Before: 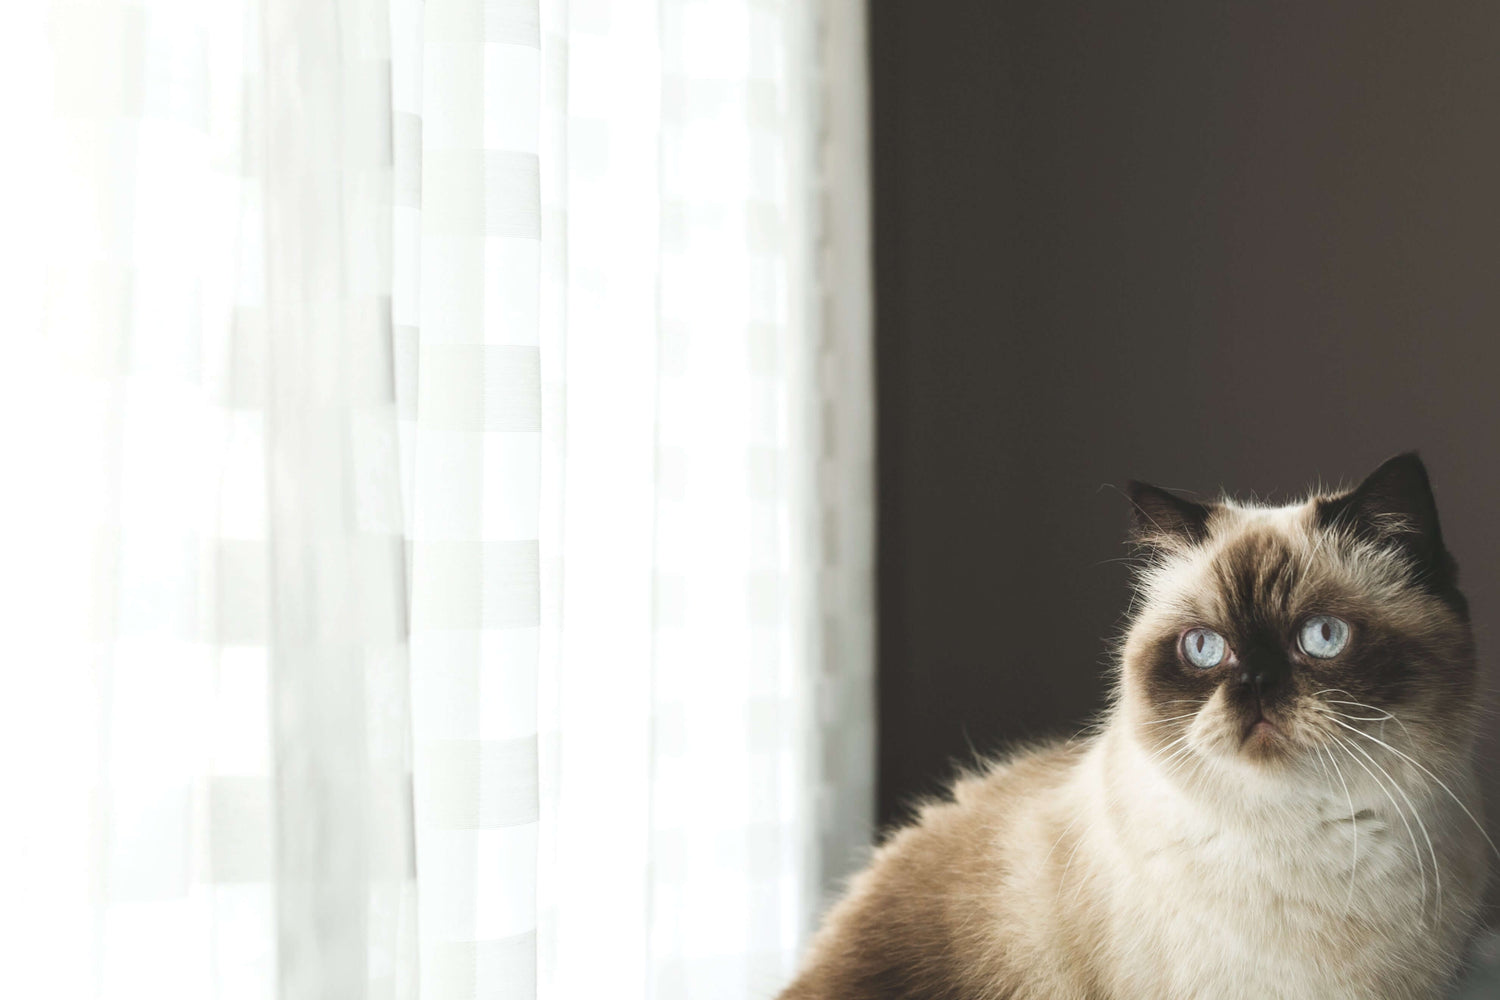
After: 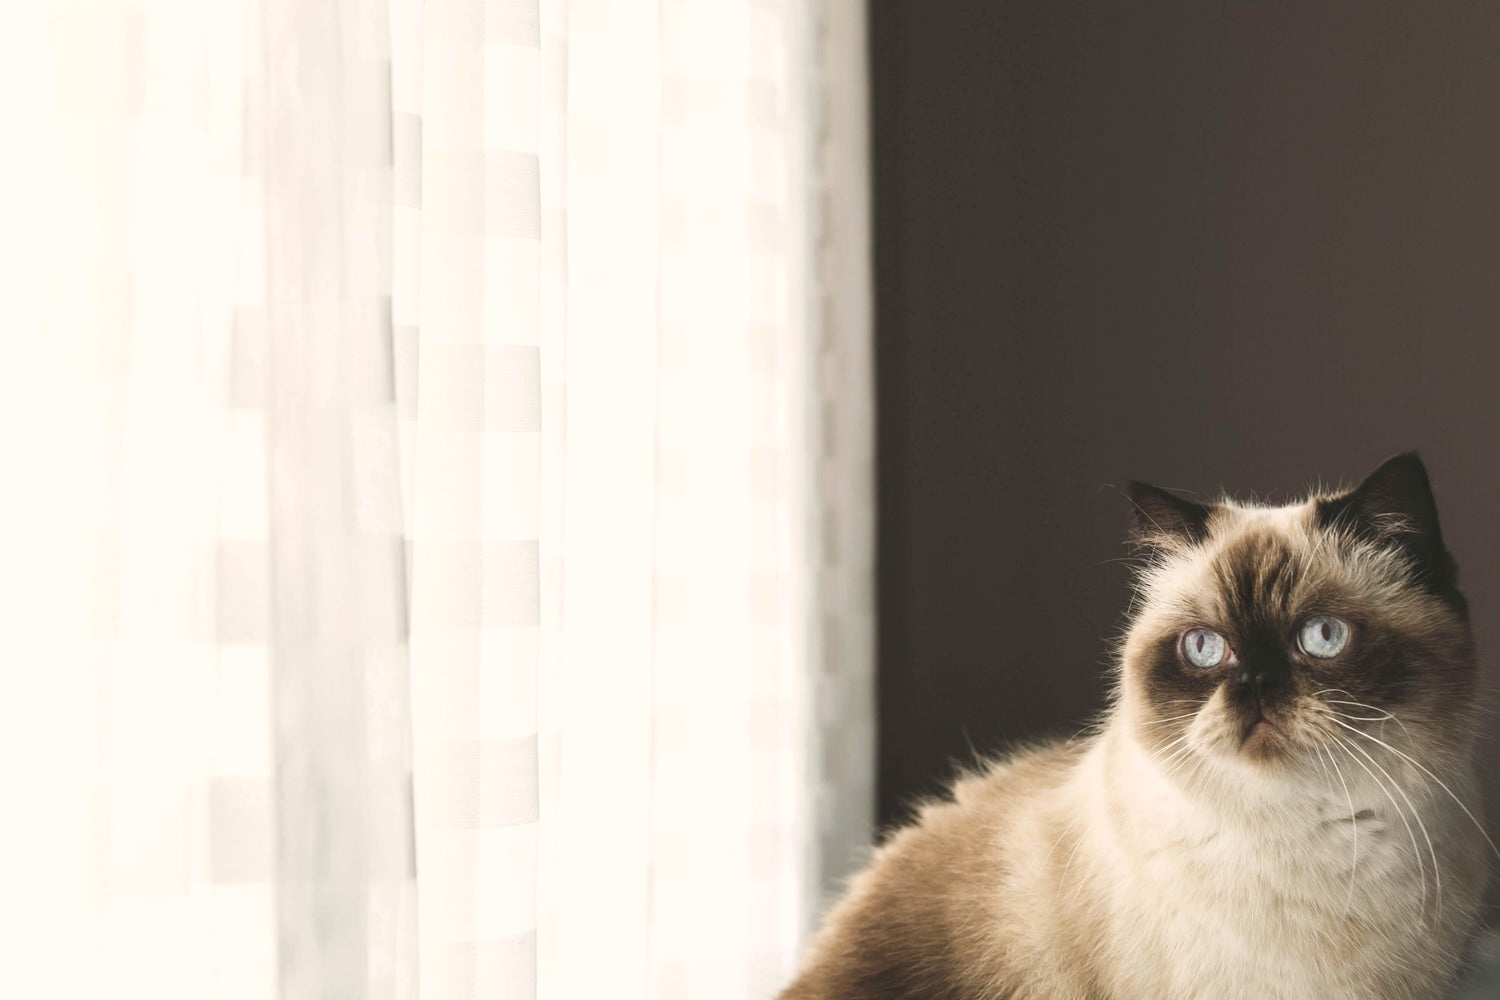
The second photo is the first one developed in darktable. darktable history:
color correction: highlights a* 3.84, highlights b* 5.07
